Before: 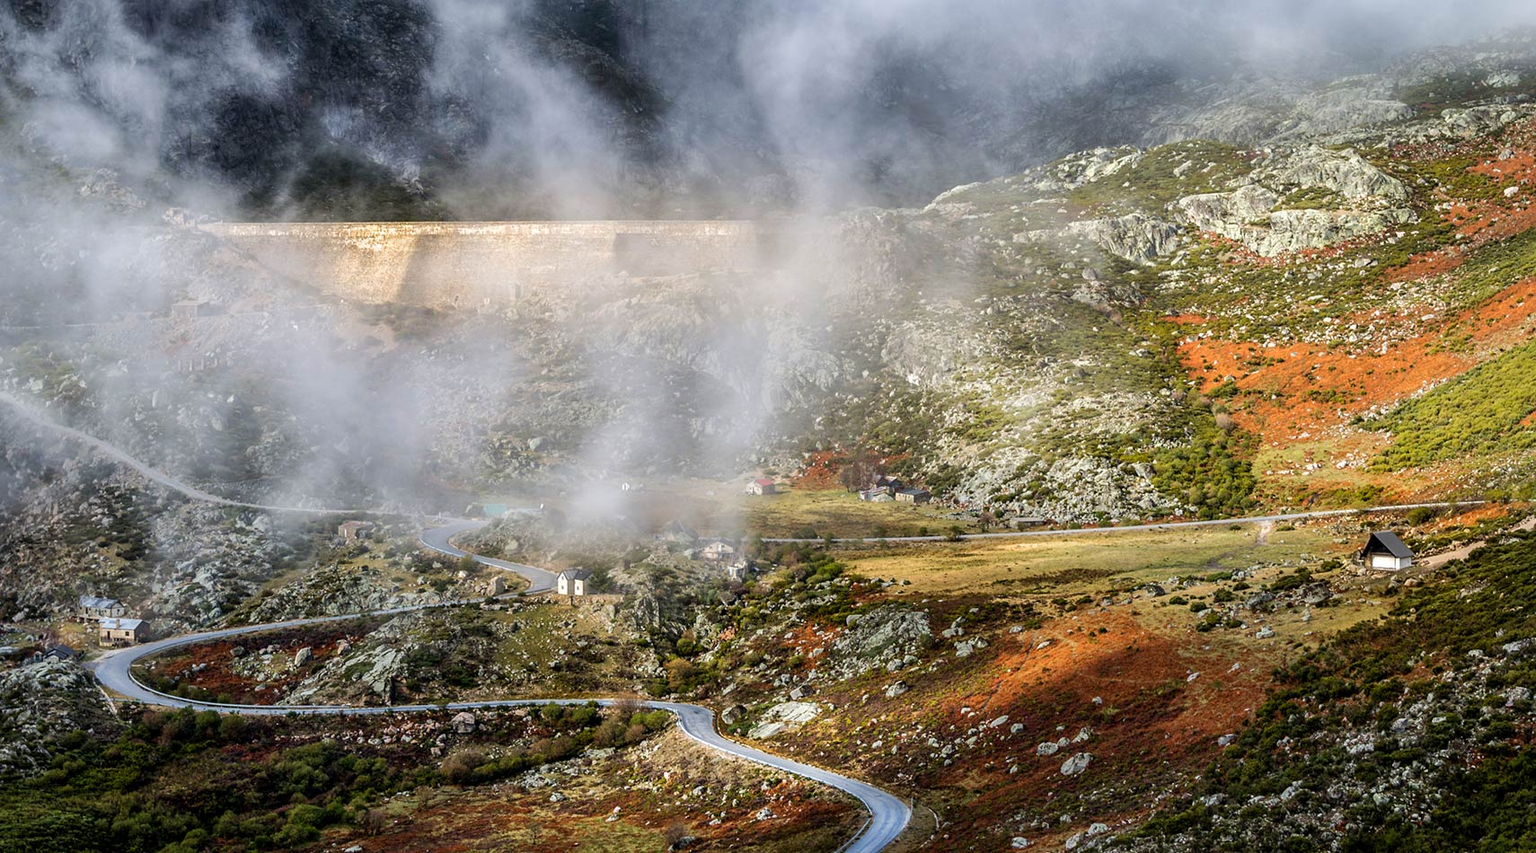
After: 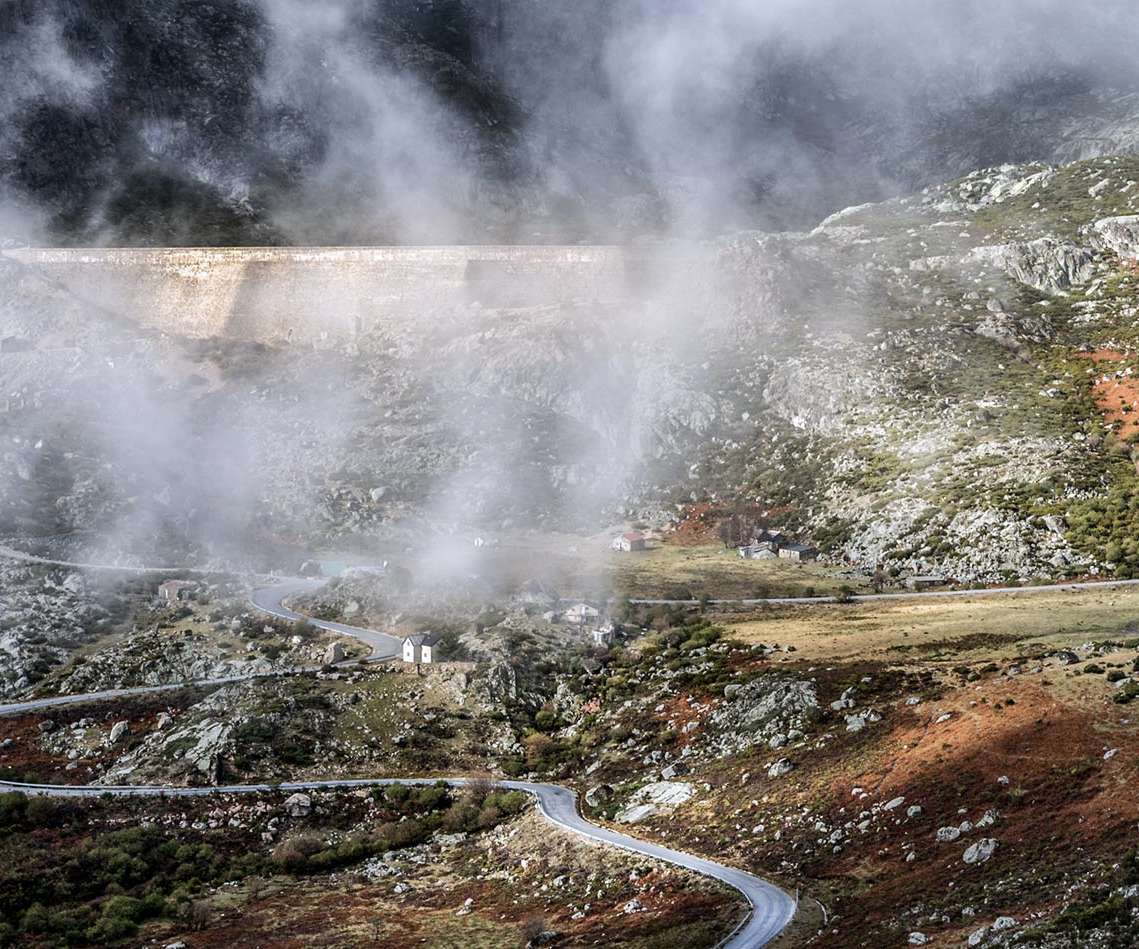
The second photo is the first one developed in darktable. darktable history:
crop and rotate: left 12.791%, right 20.586%
contrast brightness saturation: contrast 0.1, saturation -0.354
color calibration: illuminant as shot in camera, x 0.358, y 0.373, temperature 4628.91 K
